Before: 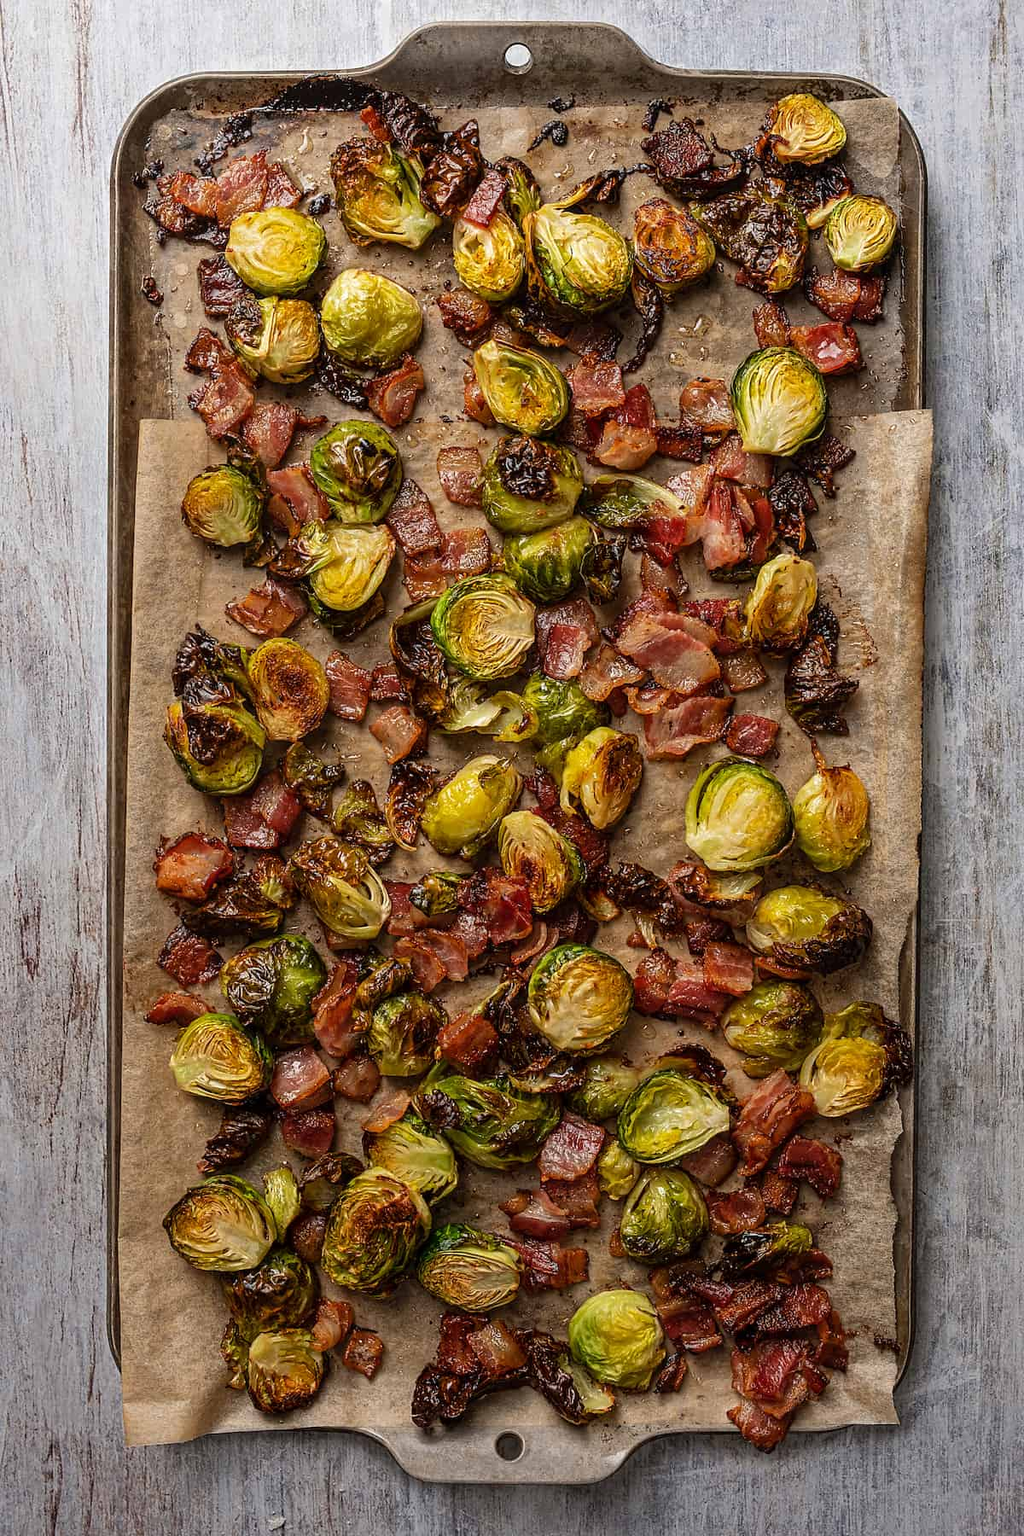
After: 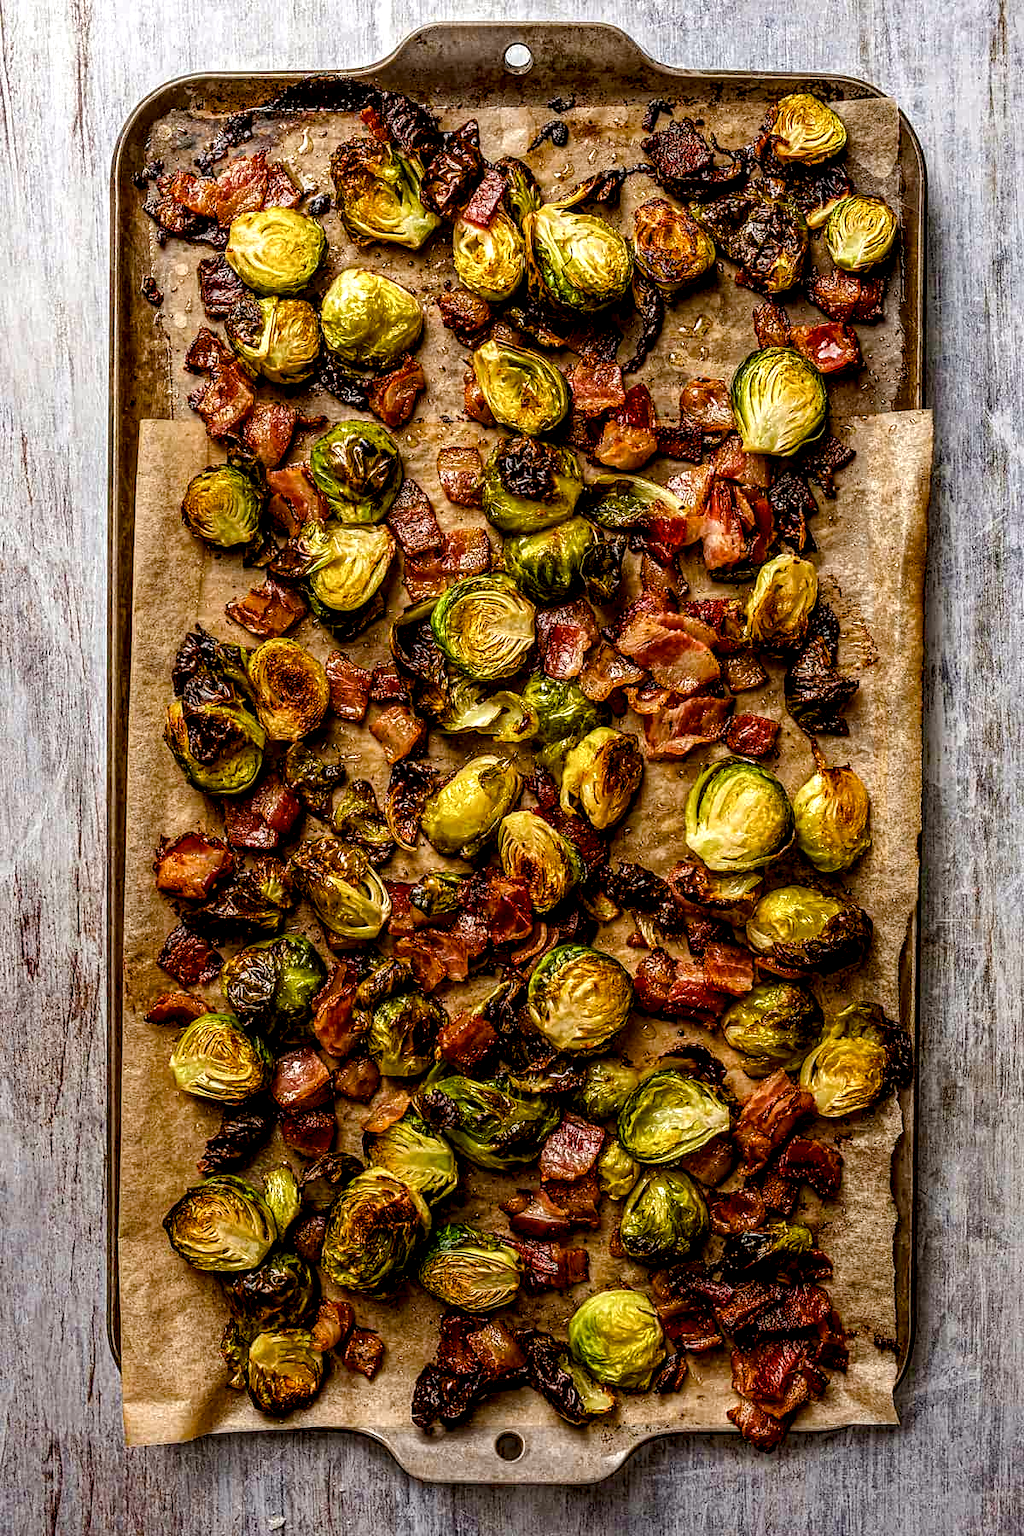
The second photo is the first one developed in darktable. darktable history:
local contrast: highlights 60%, shadows 61%, detail 160%
color balance rgb: power › chroma 0.679%, power › hue 60°, linear chroma grading › global chroma 15.045%, perceptual saturation grading › global saturation 25.921%, perceptual saturation grading › highlights -50.399%, perceptual saturation grading › shadows 30.47%, global vibrance 35.467%, contrast 9.488%
